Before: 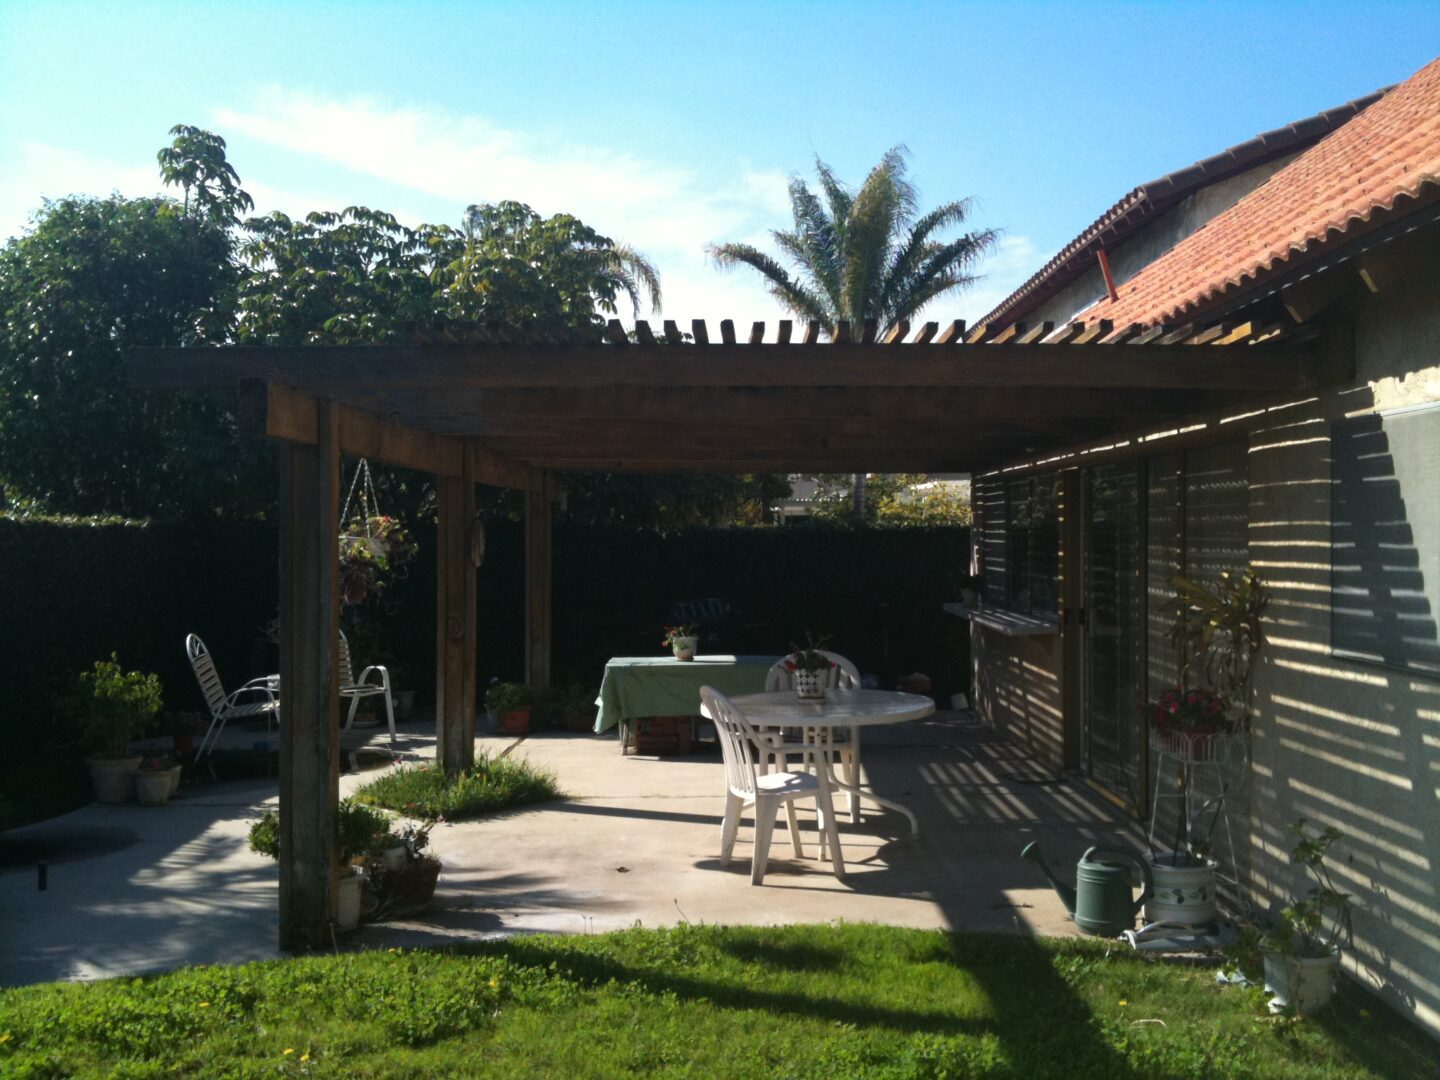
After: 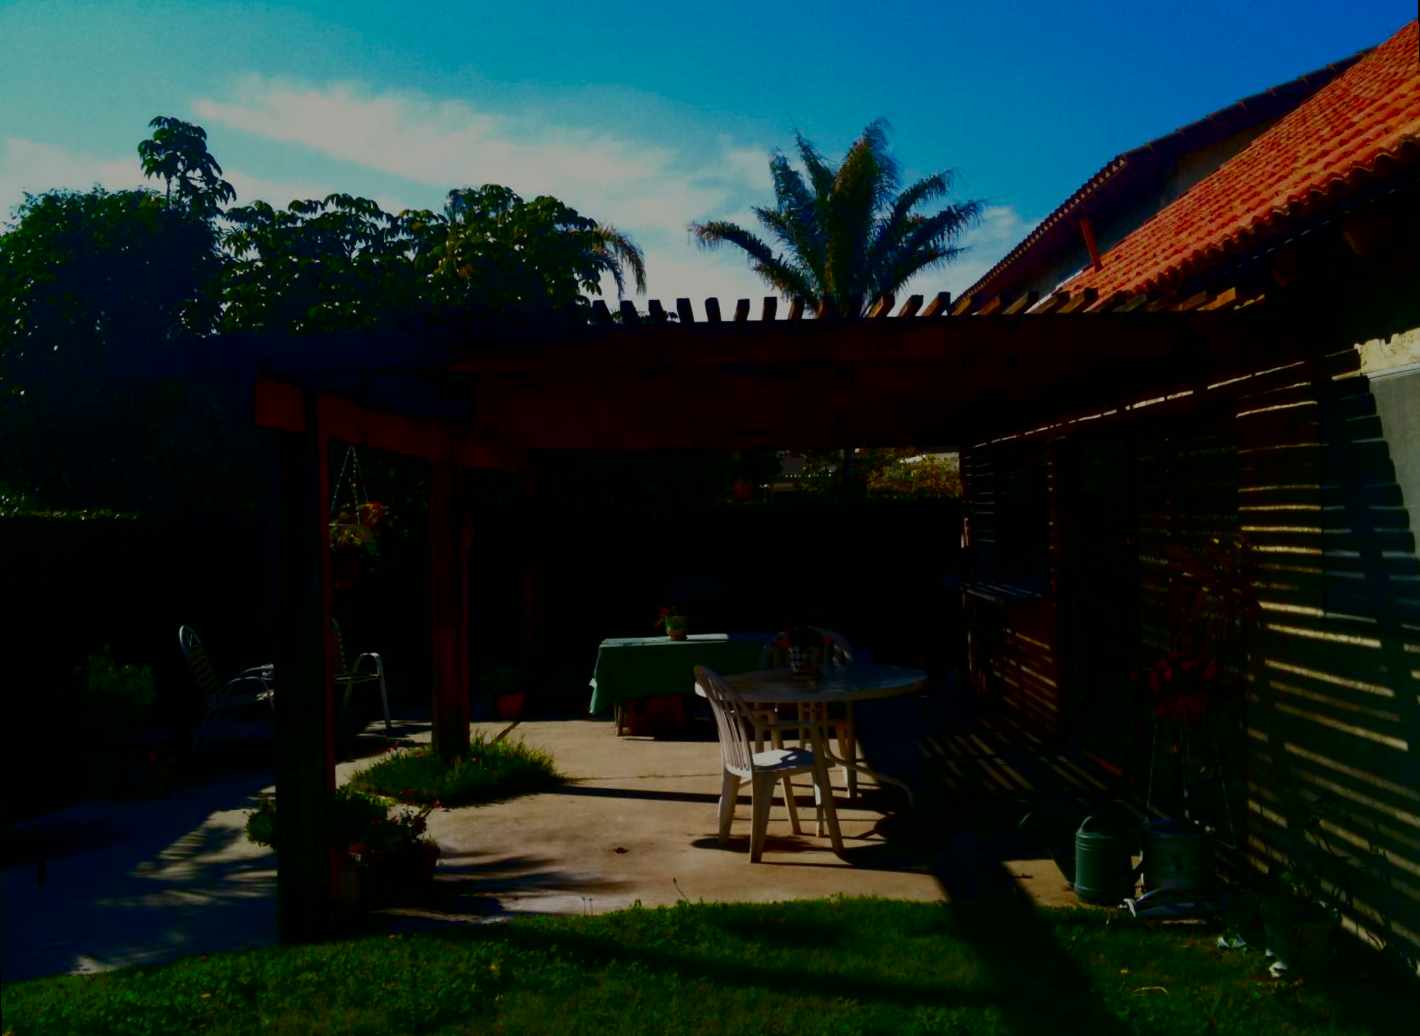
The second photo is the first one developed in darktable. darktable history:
tone equalizer: on, module defaults
contrast brightness saturation: brightness -1, saturation 1
filmic rgb: white relative exposure 3.9 EV, hardness 4.26
rotate and perspective: rotation -1.42°, crop left 0.016, crop right 0.984, crop top 0.035, crop bottom 0.965
